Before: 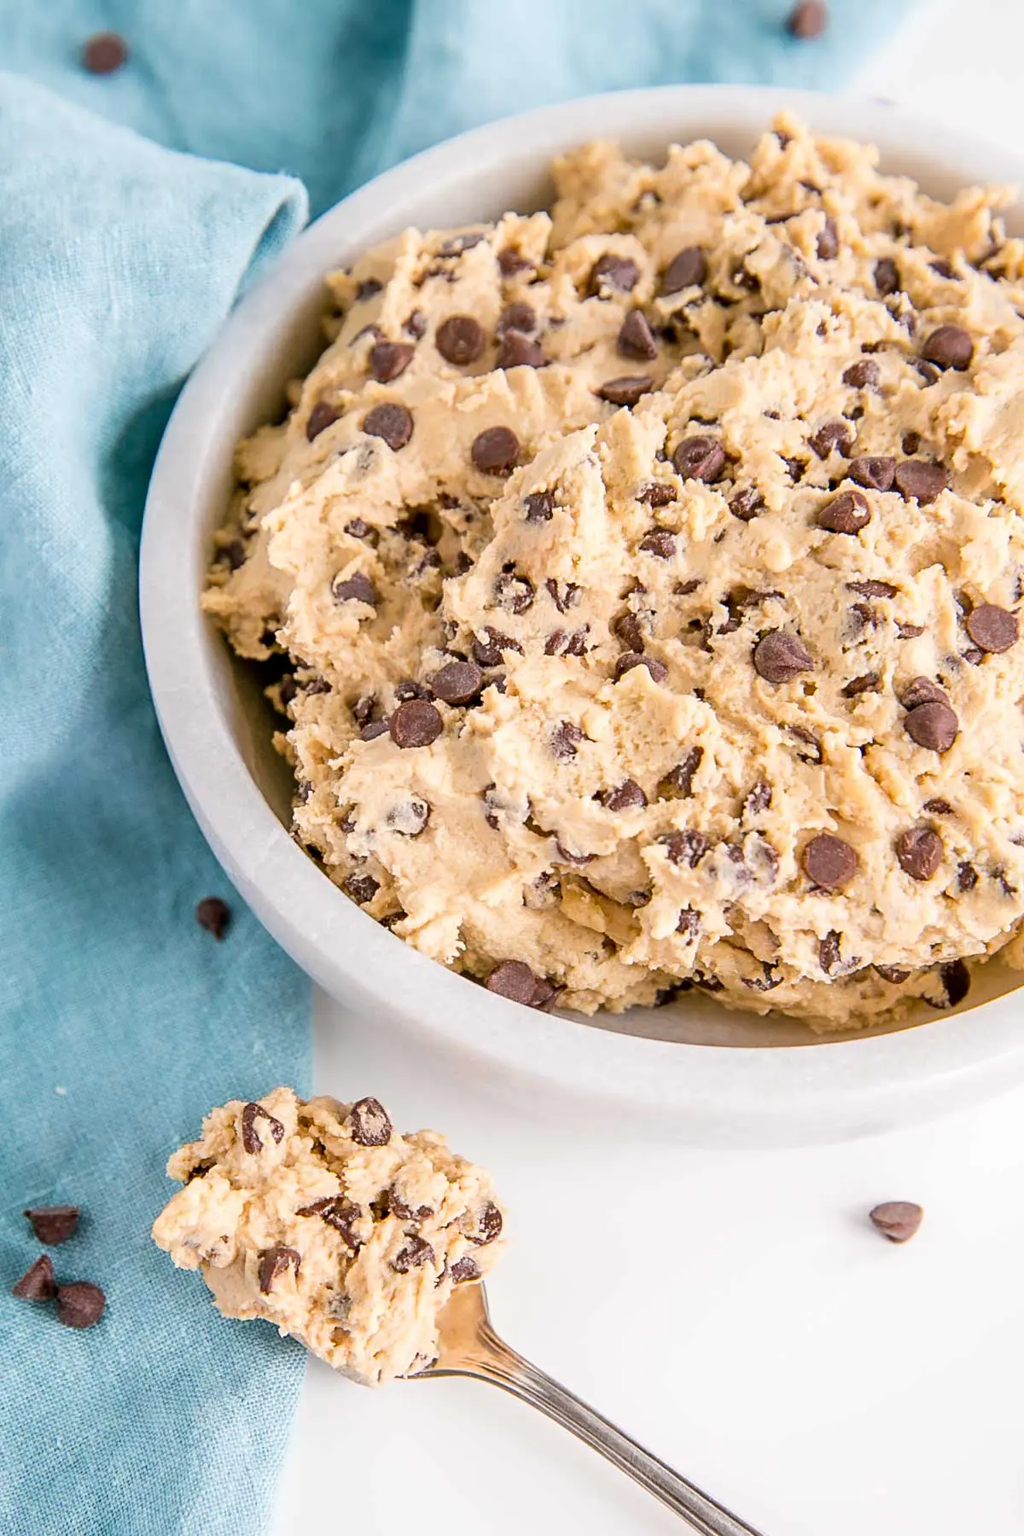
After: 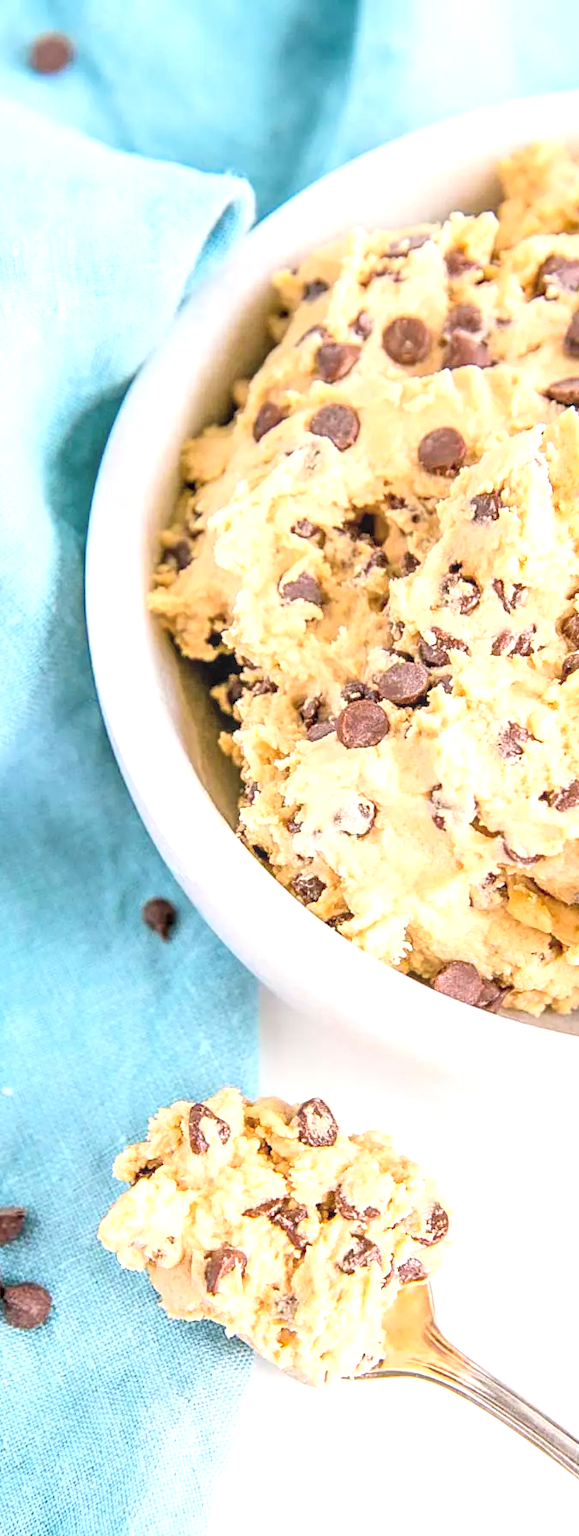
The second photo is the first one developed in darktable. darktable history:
crop: left 5.269%, right 38.145%
local contrast: detail 130%
exposure: black level correction 0, exposure 0.703 EV, compensate highlight preservation false
contrast brightness saturation: contrast 0.104, brightness 0.32, saturation 0.142
